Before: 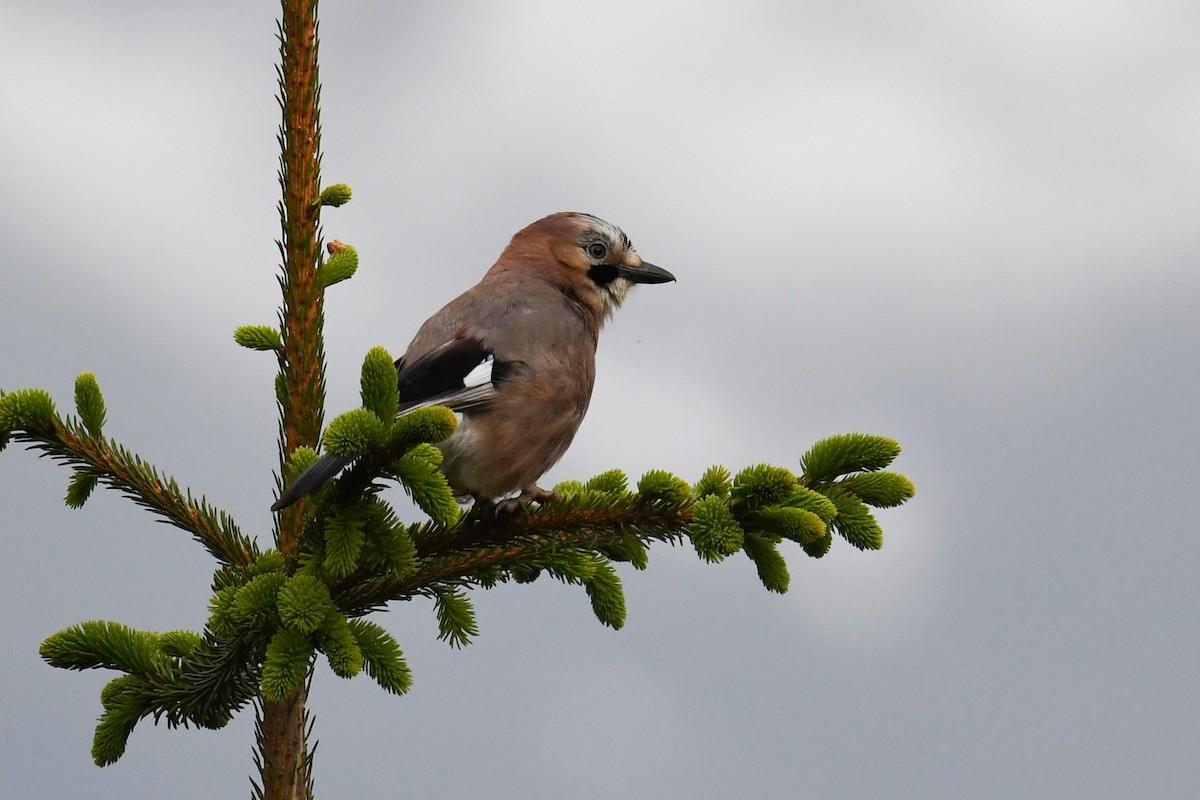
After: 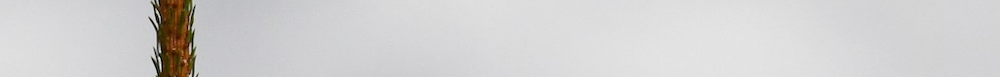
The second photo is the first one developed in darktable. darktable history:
crop and rotate: left 9.644%, top 9.491%, right 6.021%, bottom 80.509%
rotate and perspective: rotation -1°, crop left 0.011, crop right 0.989, crop top 0.025, crop bottom 0.975
